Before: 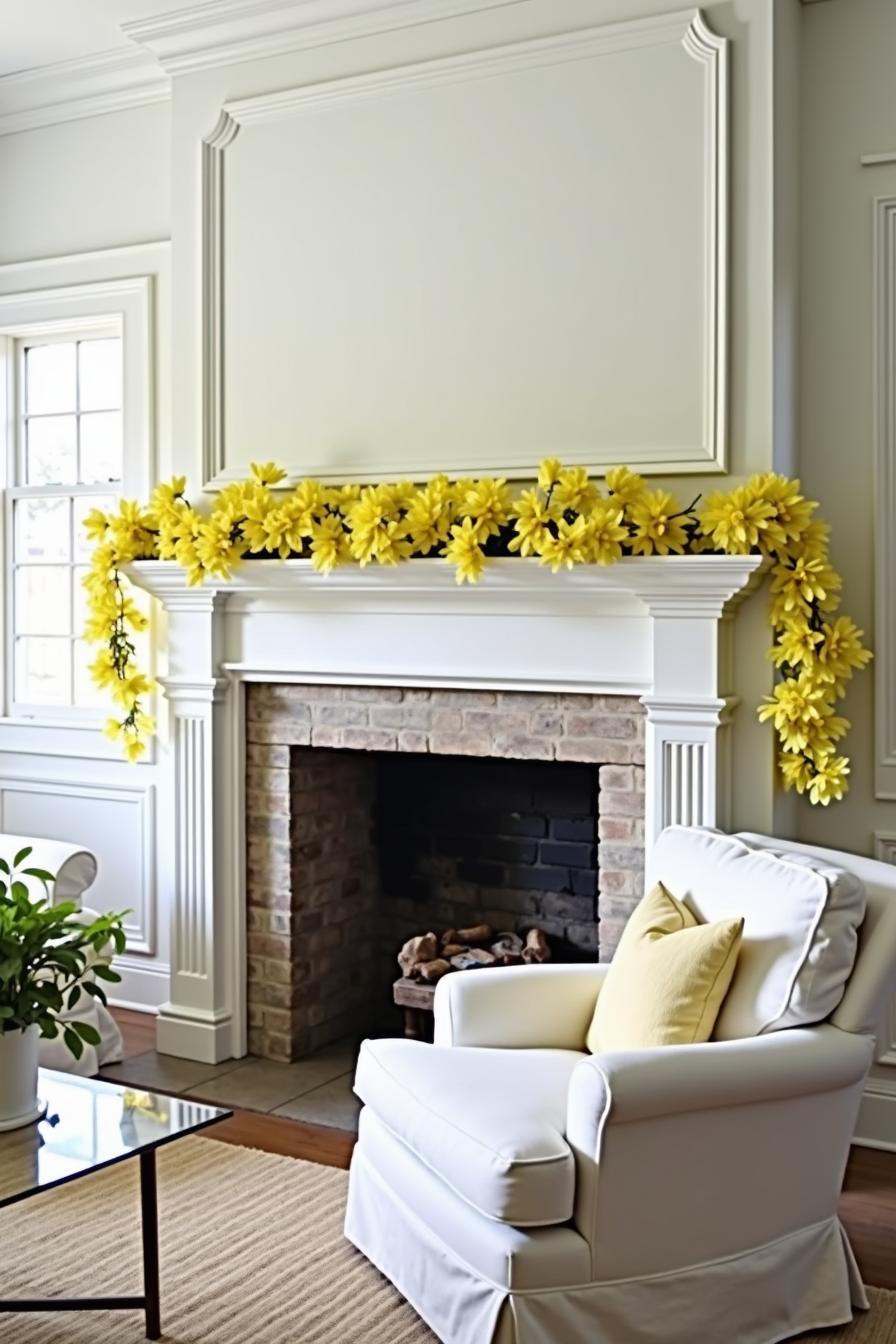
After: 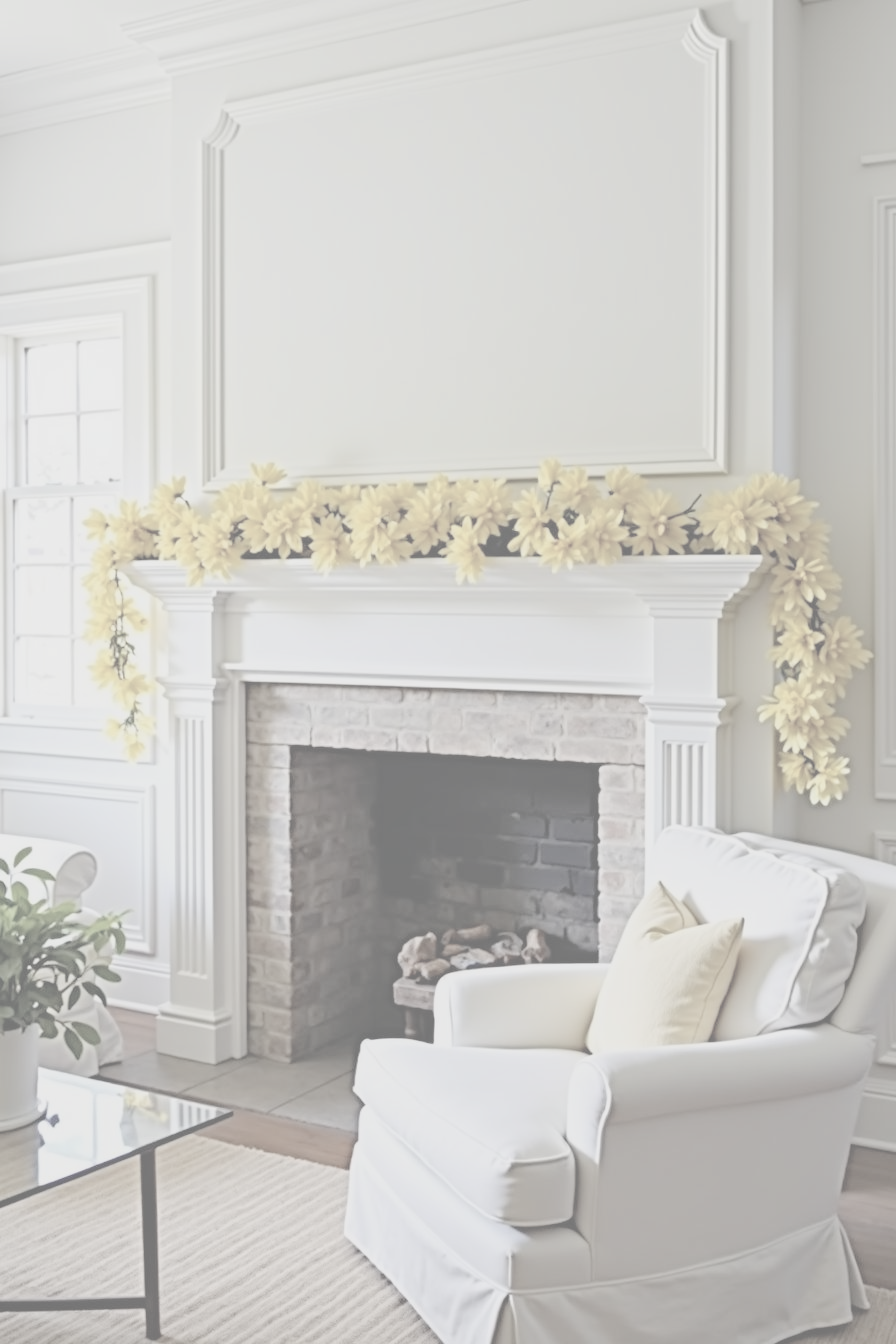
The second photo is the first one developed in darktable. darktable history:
local contrast: mode bilateral grid, contrast 100, coarseness 100, detail 91%, midtone range 0.2
contrast brightness saturation: contrast -0.32, brightness 0.75, saturation -0.78
